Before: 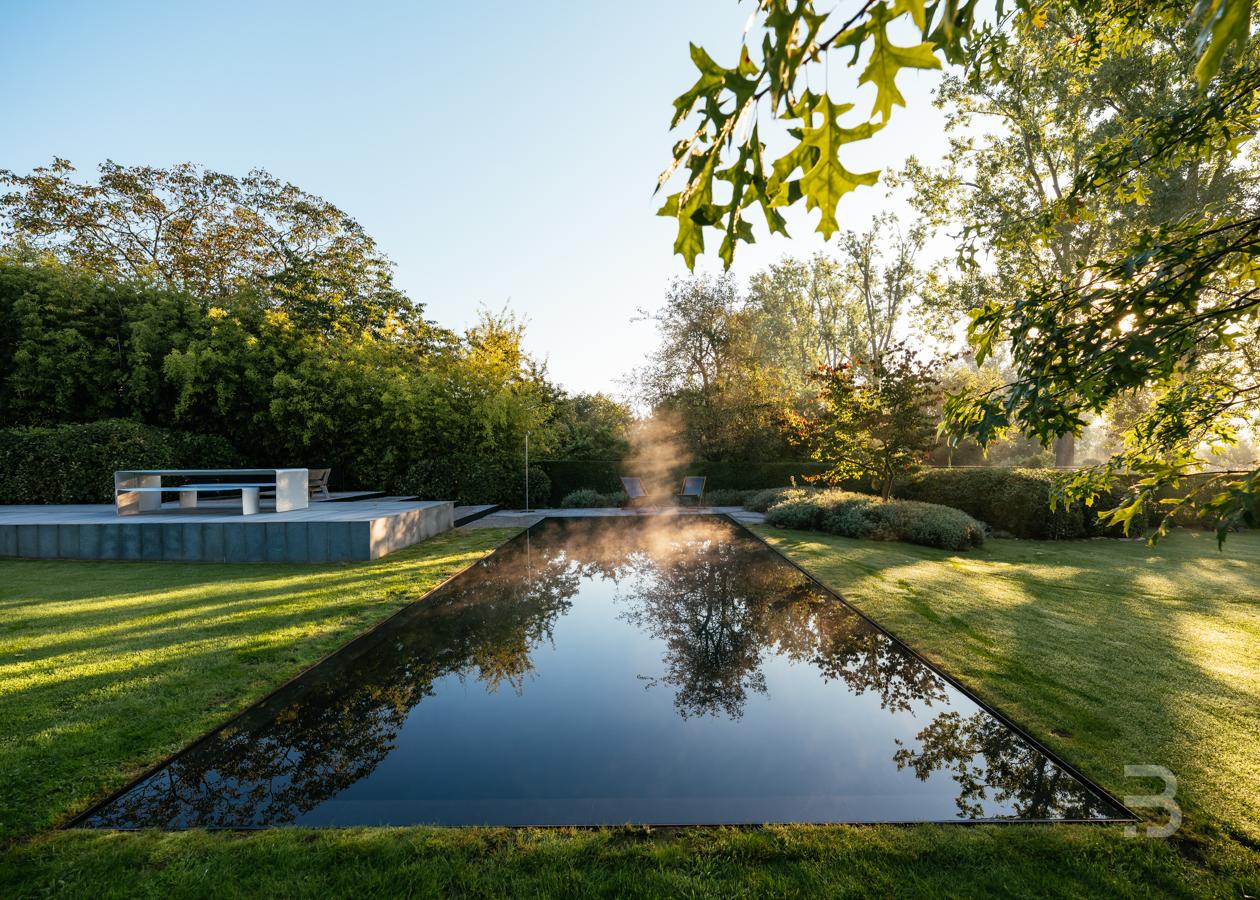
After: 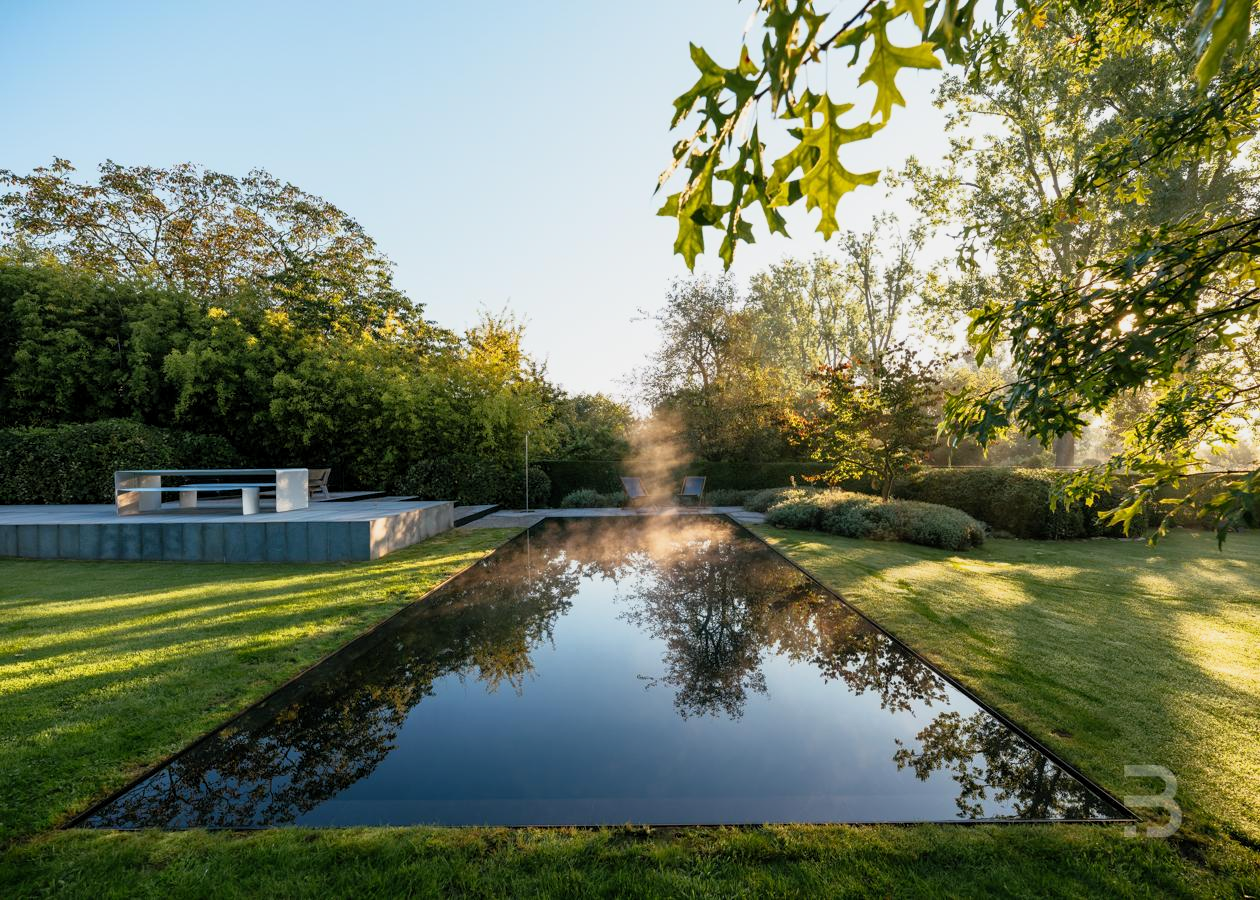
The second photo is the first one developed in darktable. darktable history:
tone curve: curves: ch0 [(0.013, 0) (0.061, 0.059) (0.239, 0.256) (0.502, 0.501) (0.683, 0.676) (0.761, 0.773) (0.858, 0.858) (0.987, 0.945)]; ch1 [(0, 0) (0.172, 0.123) (0.304, 0.267) (0.414, 0.395) (0.472, 0.473) (0.502, 0.502) (0.521, 0.528) (0.583, 0.595) (0.654, 0.673) (0.728, 0.761) (1, 1)]; ch2 [(0, 0) (0.411, 0.424) (0.485, 0.476) (0.502, 0.501) (0.553, 0.557) (0.57, 0.576) (1, 1)], color space Lab, linked channels, preserve colors none
